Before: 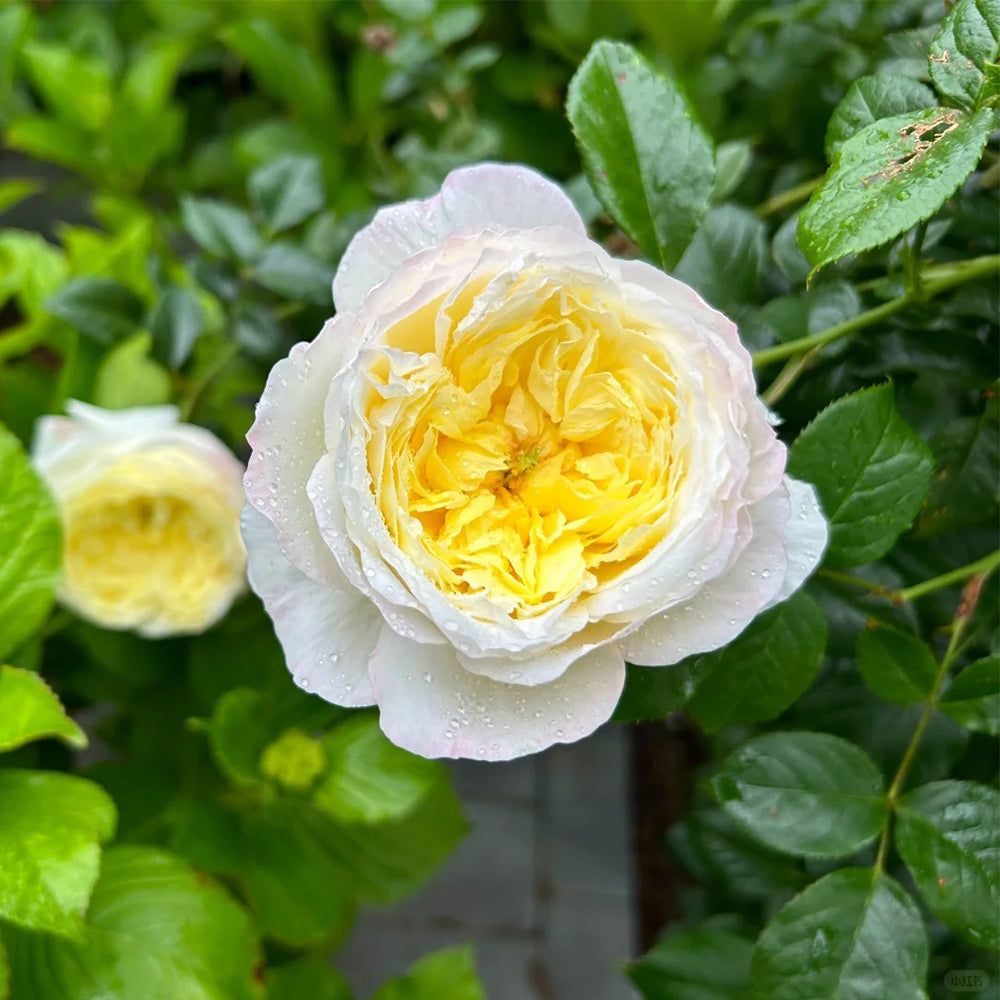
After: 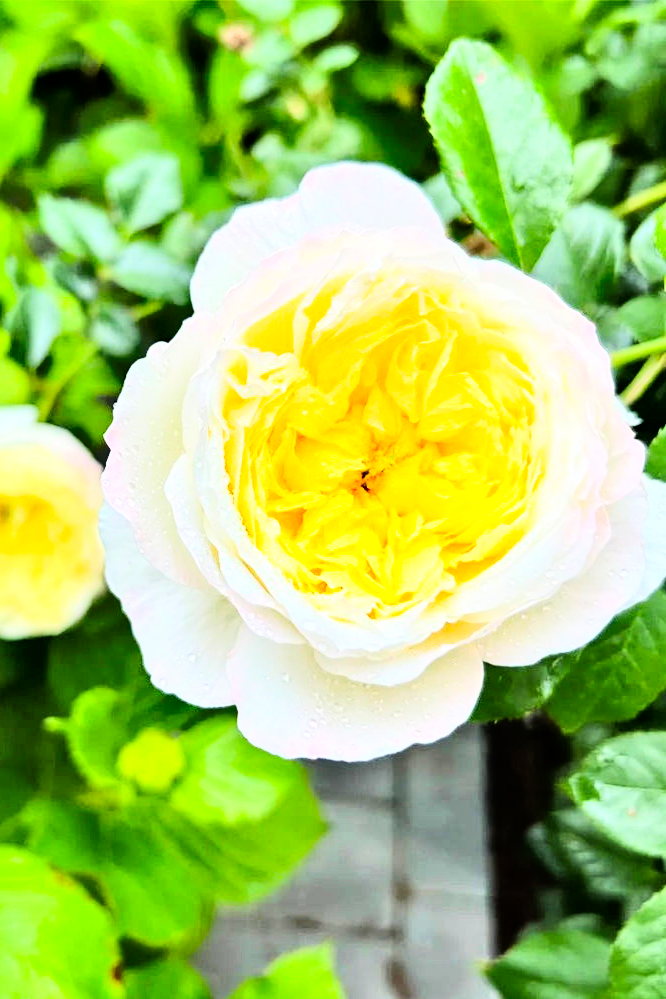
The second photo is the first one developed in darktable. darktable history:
tone equalizer: -7 EV 0.15 EV, -6 EV 0.6 EV, -5 EV 1.15 EV, -4 EV 1.33 EV, -3 EV 1.15 EV, -2 EV 0.6 EV, -1 EV 0.15 EV, mask exposure compensation -0.5 EV
rotate and perspective: automatic cropping original format, crop left 0, crop top 0
rgb curve: curves: ch0 [(0, 0) (0.21, 0.15) (0.24, 0.21) (0.5, 0.75) (0.75, 0.96) (0.89, 0.99) (1, 1)]; ch1 [(0, 0.02) (0.21, 0.13) (0.25, 0.2) (0.5, 0.67) (0.75, 0.9) (0.89, 0.97) (1, 1)]; ch2 [(0, 0.02) (0.21, 0.13) (0.25, 0.2) (0.5, 0.67) (0.75, 0.9) (0.89, 0.97) (1, 1)], compensate middle gray true
shadows and highlights: soften with gaussian
crop and rotate: left 14.292%, right 19.041%
